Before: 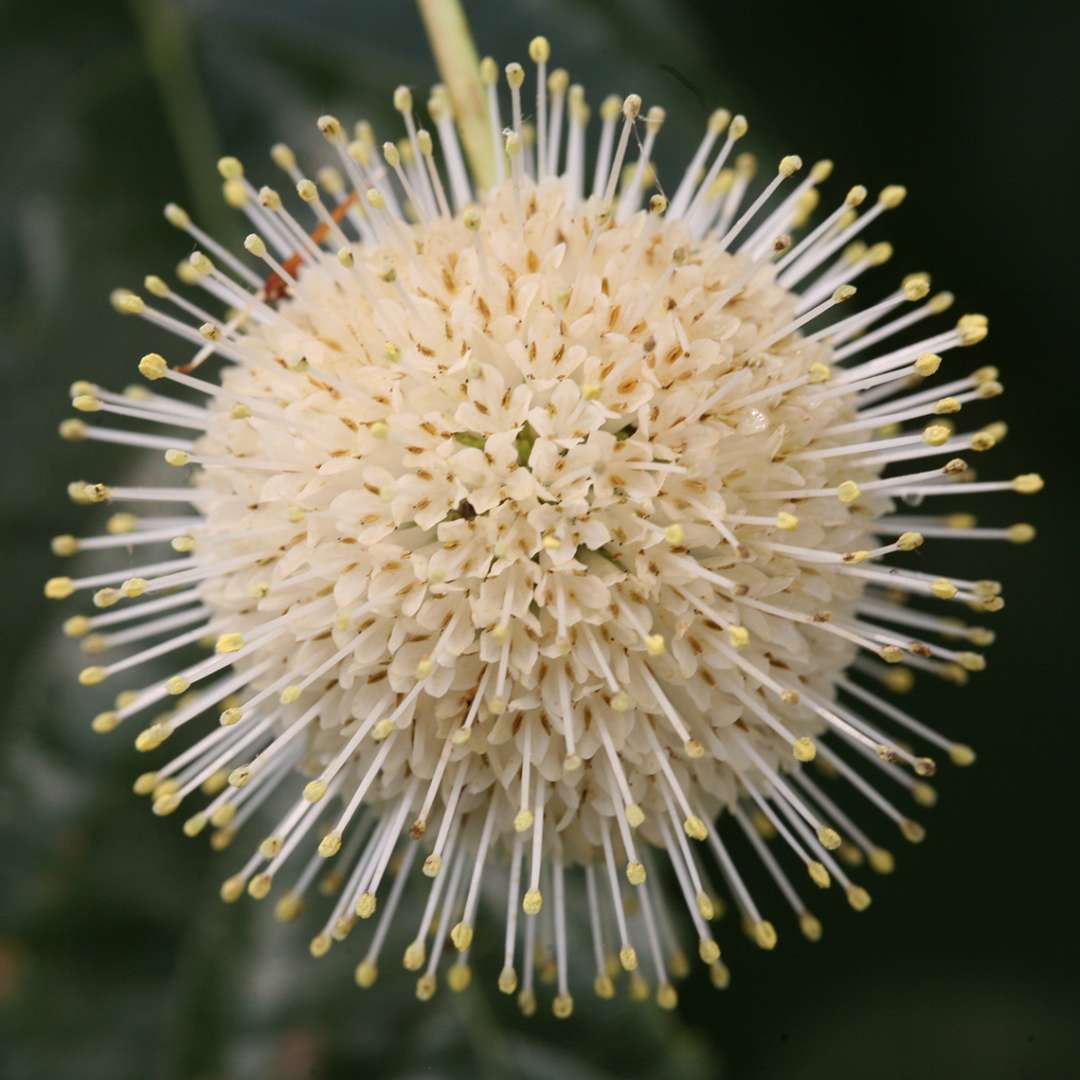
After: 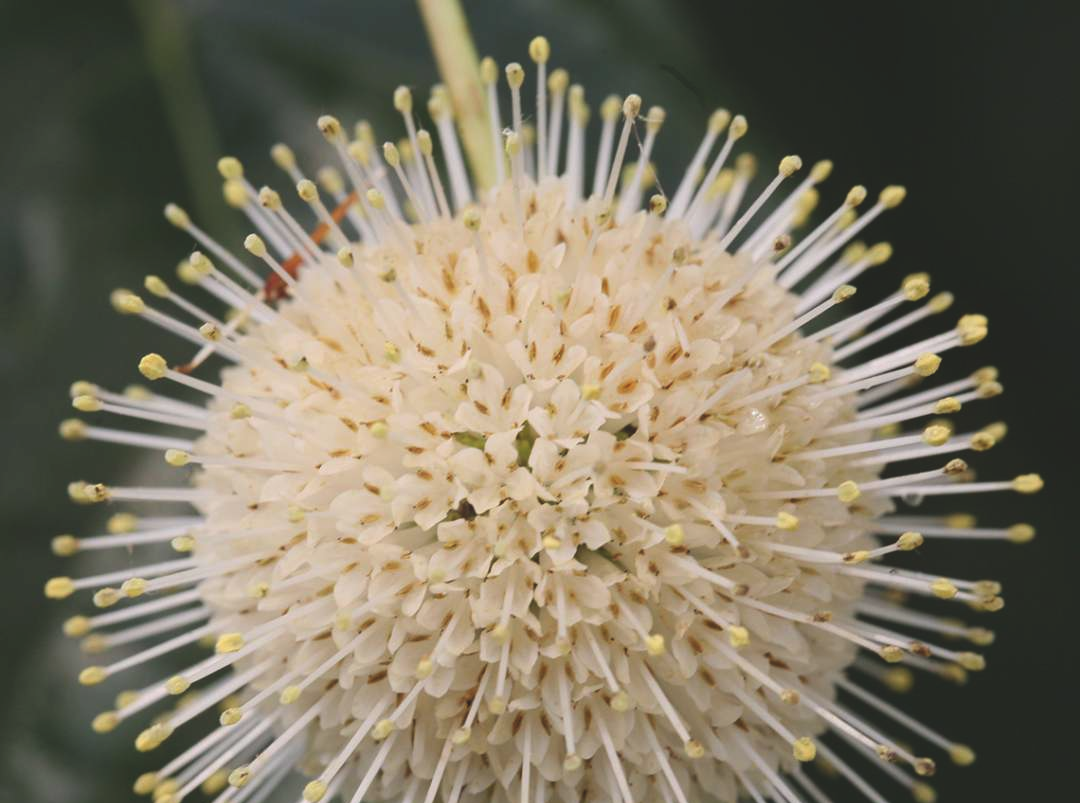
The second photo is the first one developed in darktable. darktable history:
exposure: black level correction -0.015, exposure -0.13 EV, compensate exposure bias true, compensate highlight preservation false
crop: bottom 24.988%
